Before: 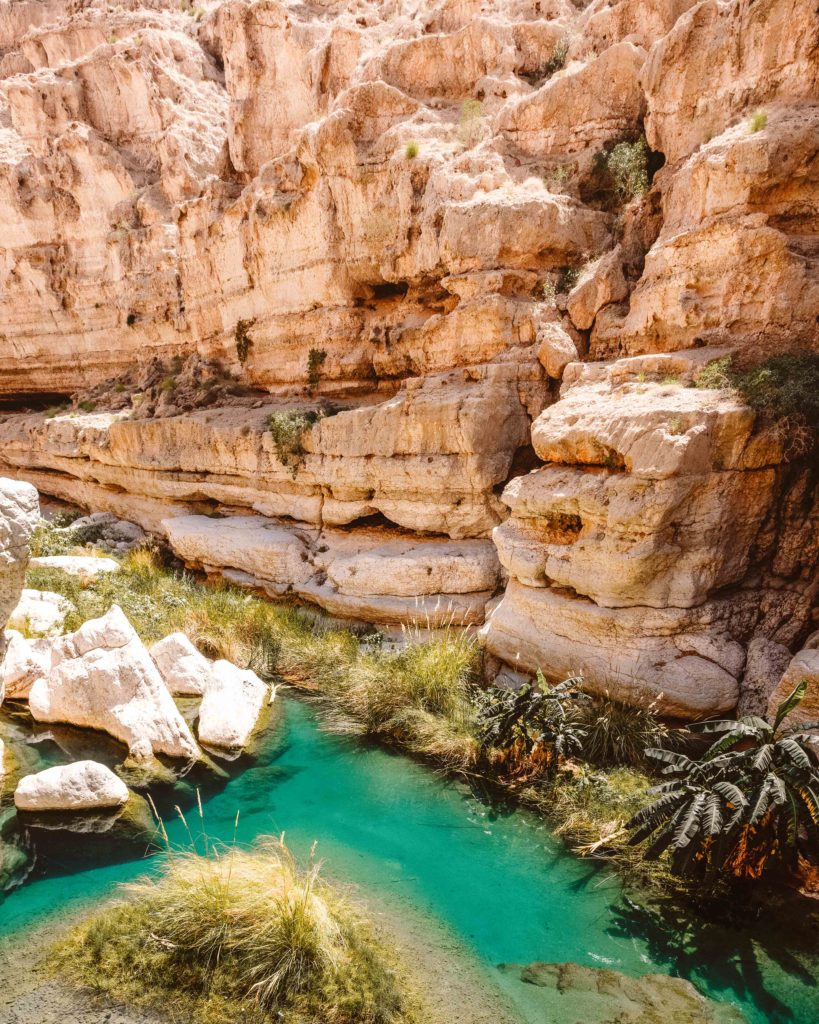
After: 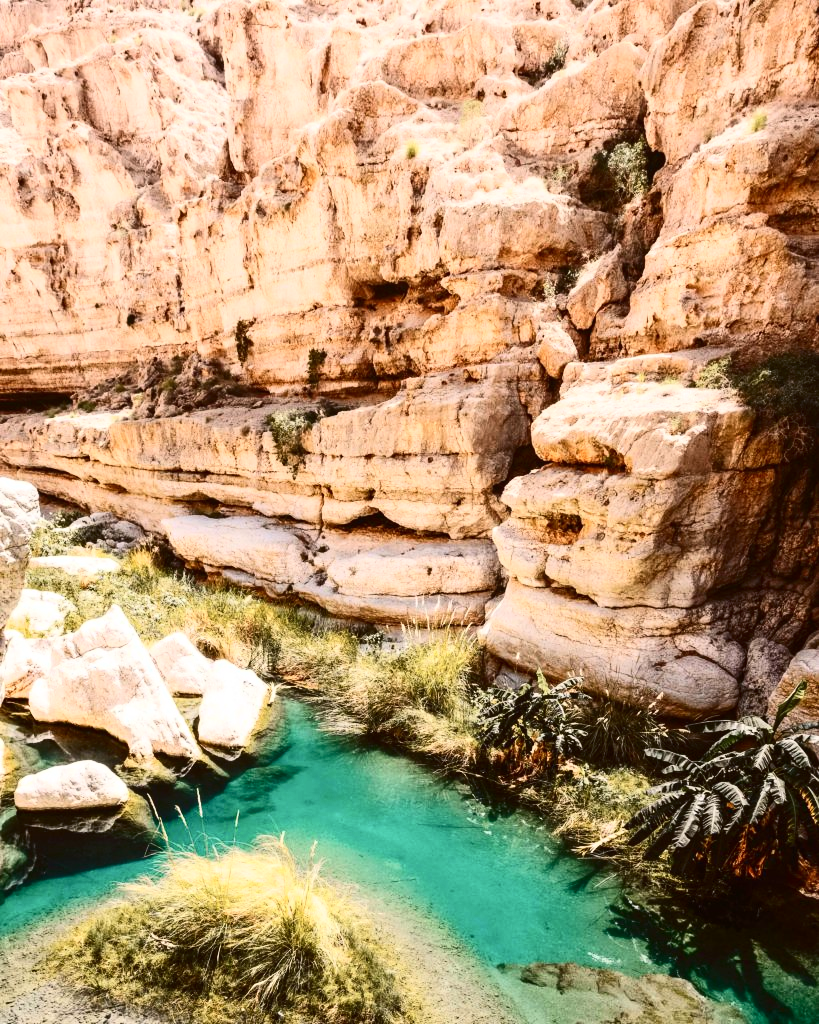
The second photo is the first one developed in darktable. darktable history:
contrast brightness saturation: contrast 0.391, brightness 0.097
